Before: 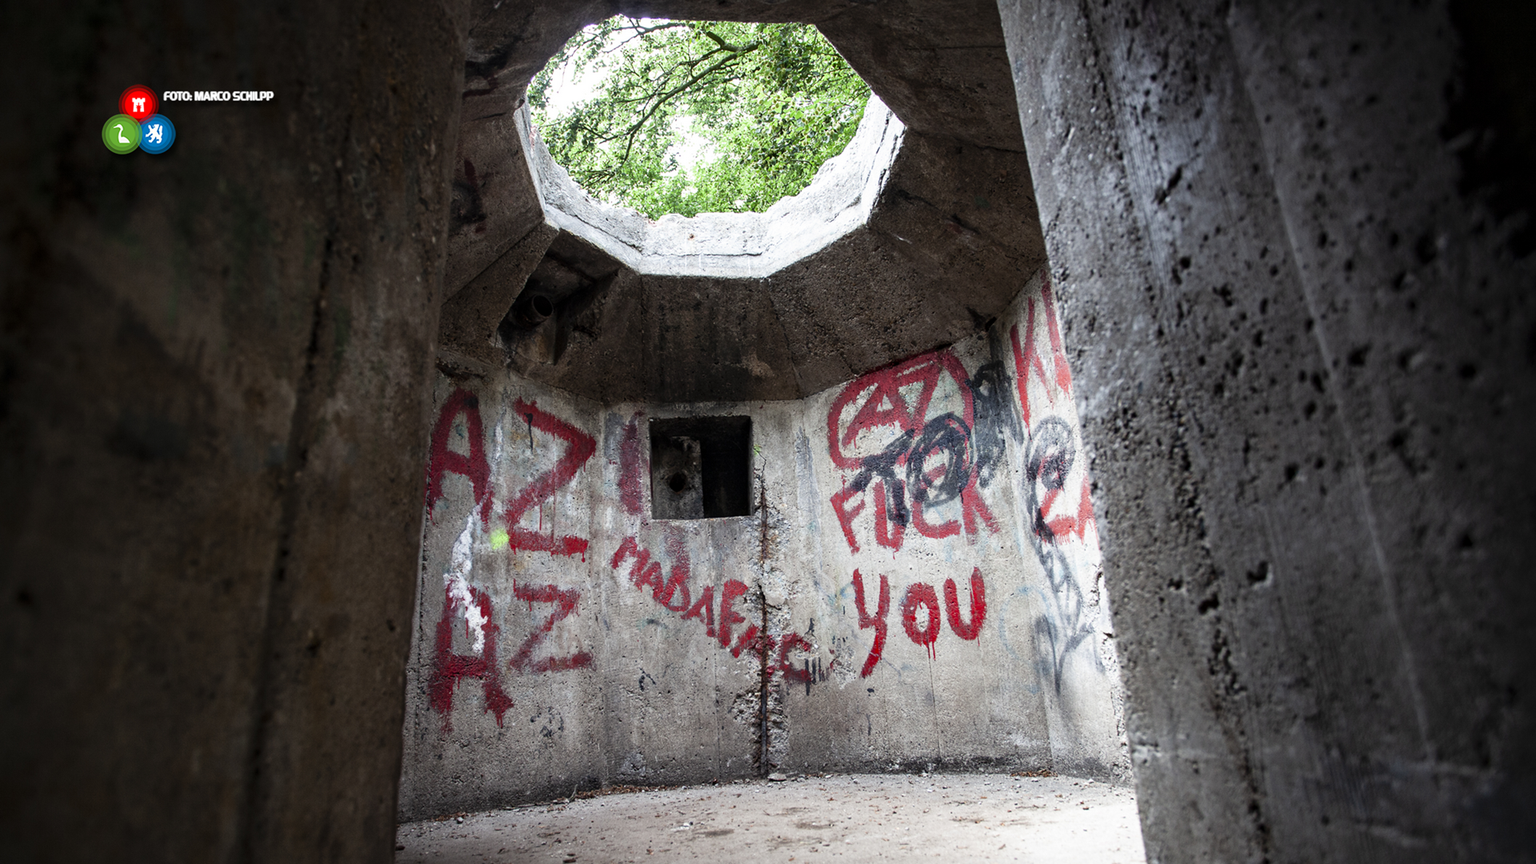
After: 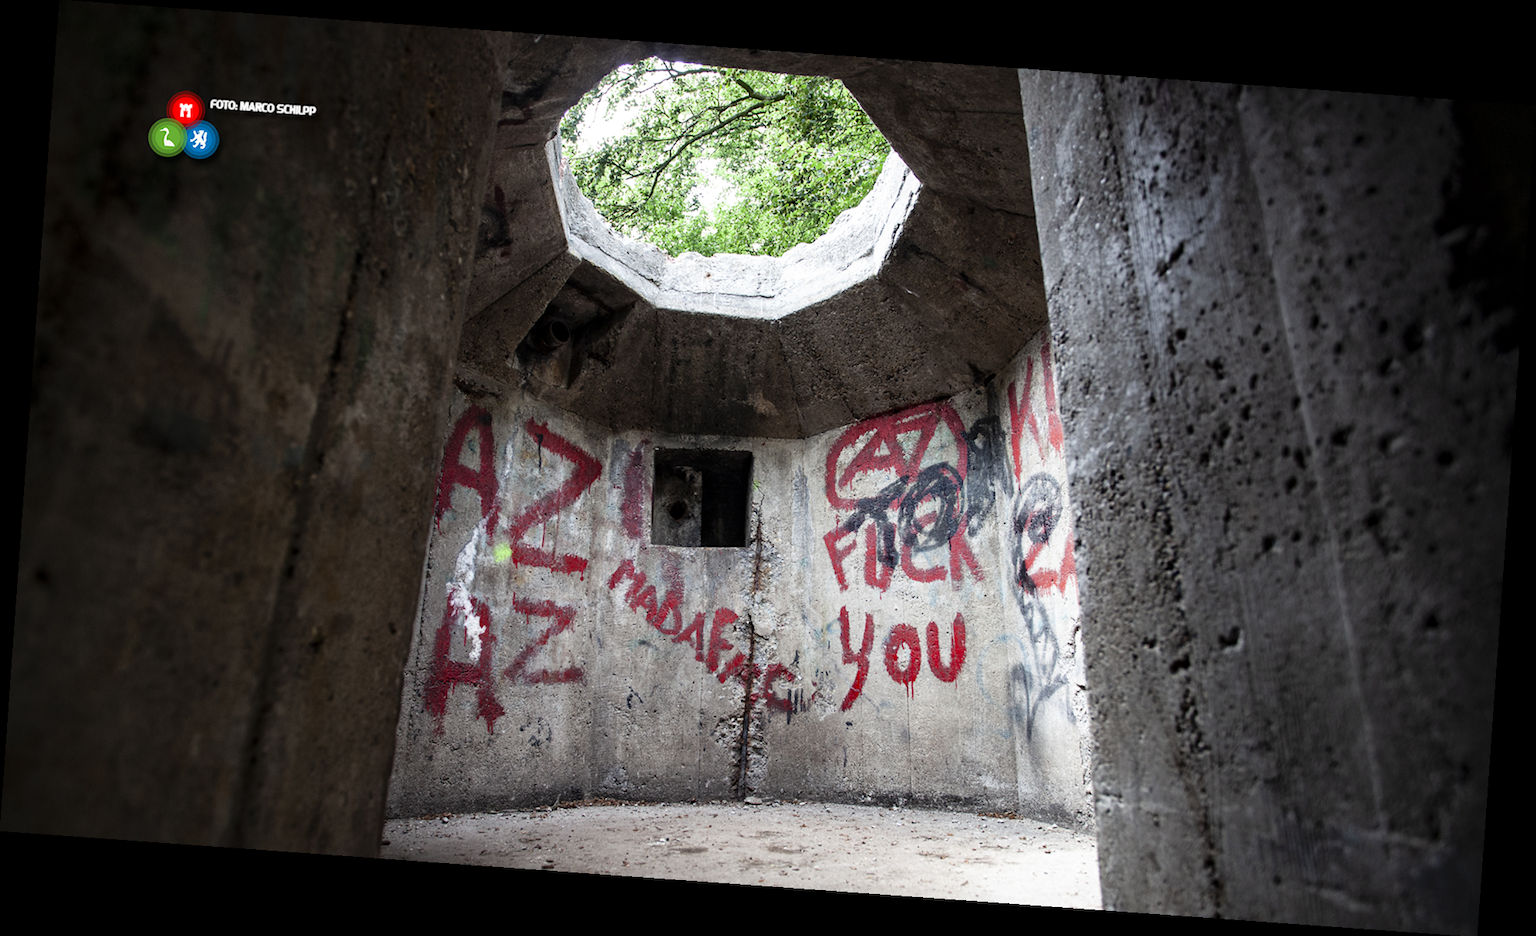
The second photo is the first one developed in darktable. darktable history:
rotate and perspective: rotation 4.1°, automatic cropping off
local contrast: mode bilateral grid, contrast 10, coarseness 25, detail 110%, midtone range 0.2
